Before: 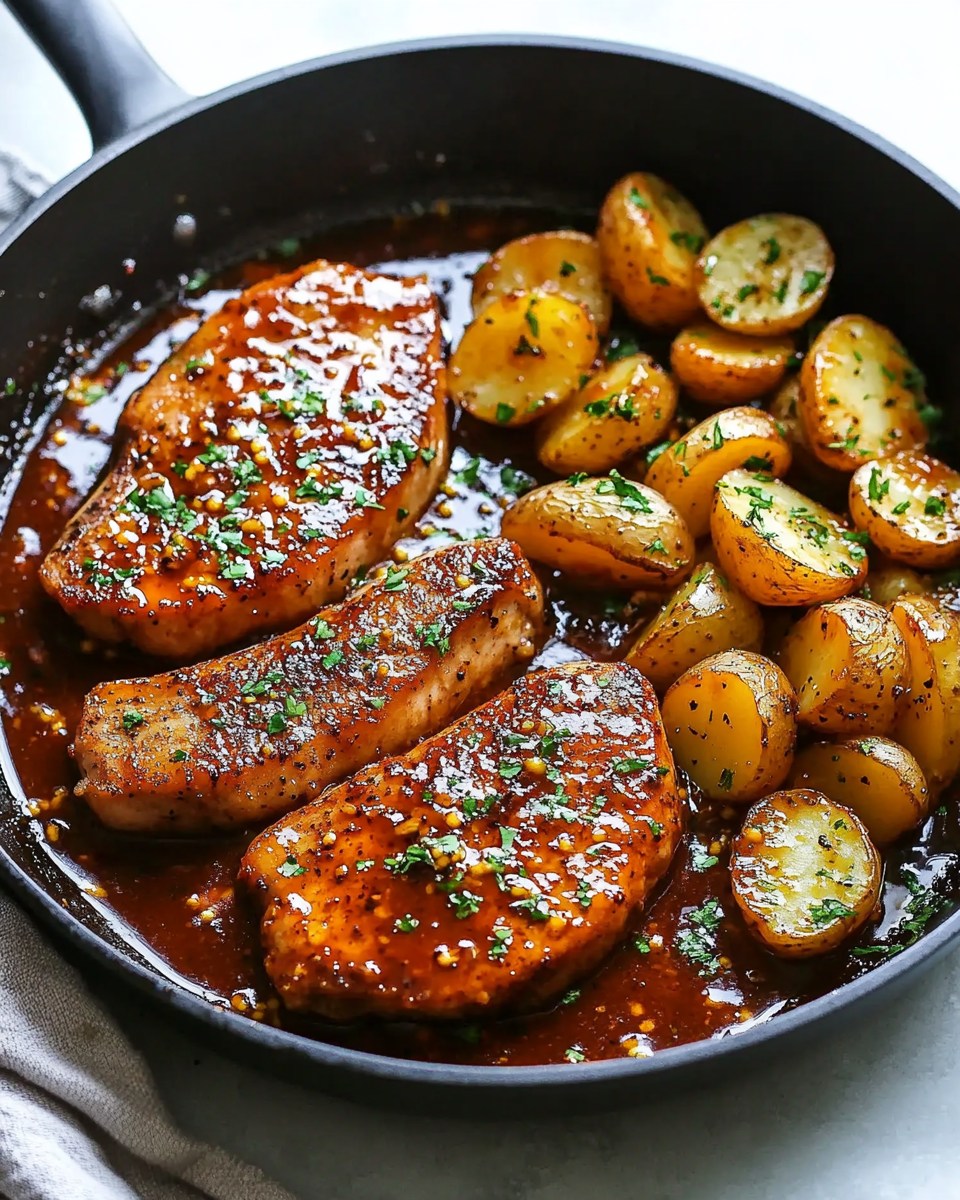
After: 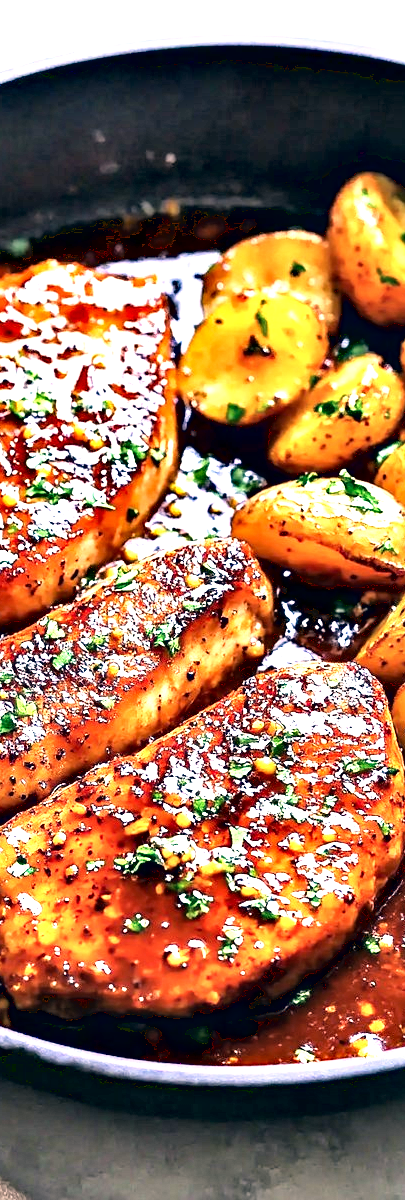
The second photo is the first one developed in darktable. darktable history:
tone curve: curves: ch0 [(0, 0) (0.003, 0.019) (0.011, 0.022) (0.025, 0.025) (0.044, 0.04) (0.069, 0.069) (0.1, 0.108) (0.136, 0.152) (0.177, 0.199) (0.224, 0.26) (0.277, 0.321) (0.335, 0.392) (0.399, 0.472) (0.468, 0.547) (0.543, 0.624) (0.623, 0.713) (0.709, 0.786) (0.801, 0.865) (0.898, 0.939) (1, 1)]
color correction: highlights a* 14.21, highlights b* 6.01, shadows a* -4.99, shadows b* -15.38, saturation 0.868
contrast equalizer: octaves 7, y [[0.6 ×6], [0.55 ×6], [0 ×6], [0 ×6], [0 ×6]]
haze removal: compatibility mode true, adaptive false
local contrast: mode bilateral grid, contrast 20, coarseness 51, detail 140%, midtone range 0.2
crop: left 28.193%, right 29.562%
exposure: black level correction 0, exposure 1.199 EV, compensate highlight preservation false
